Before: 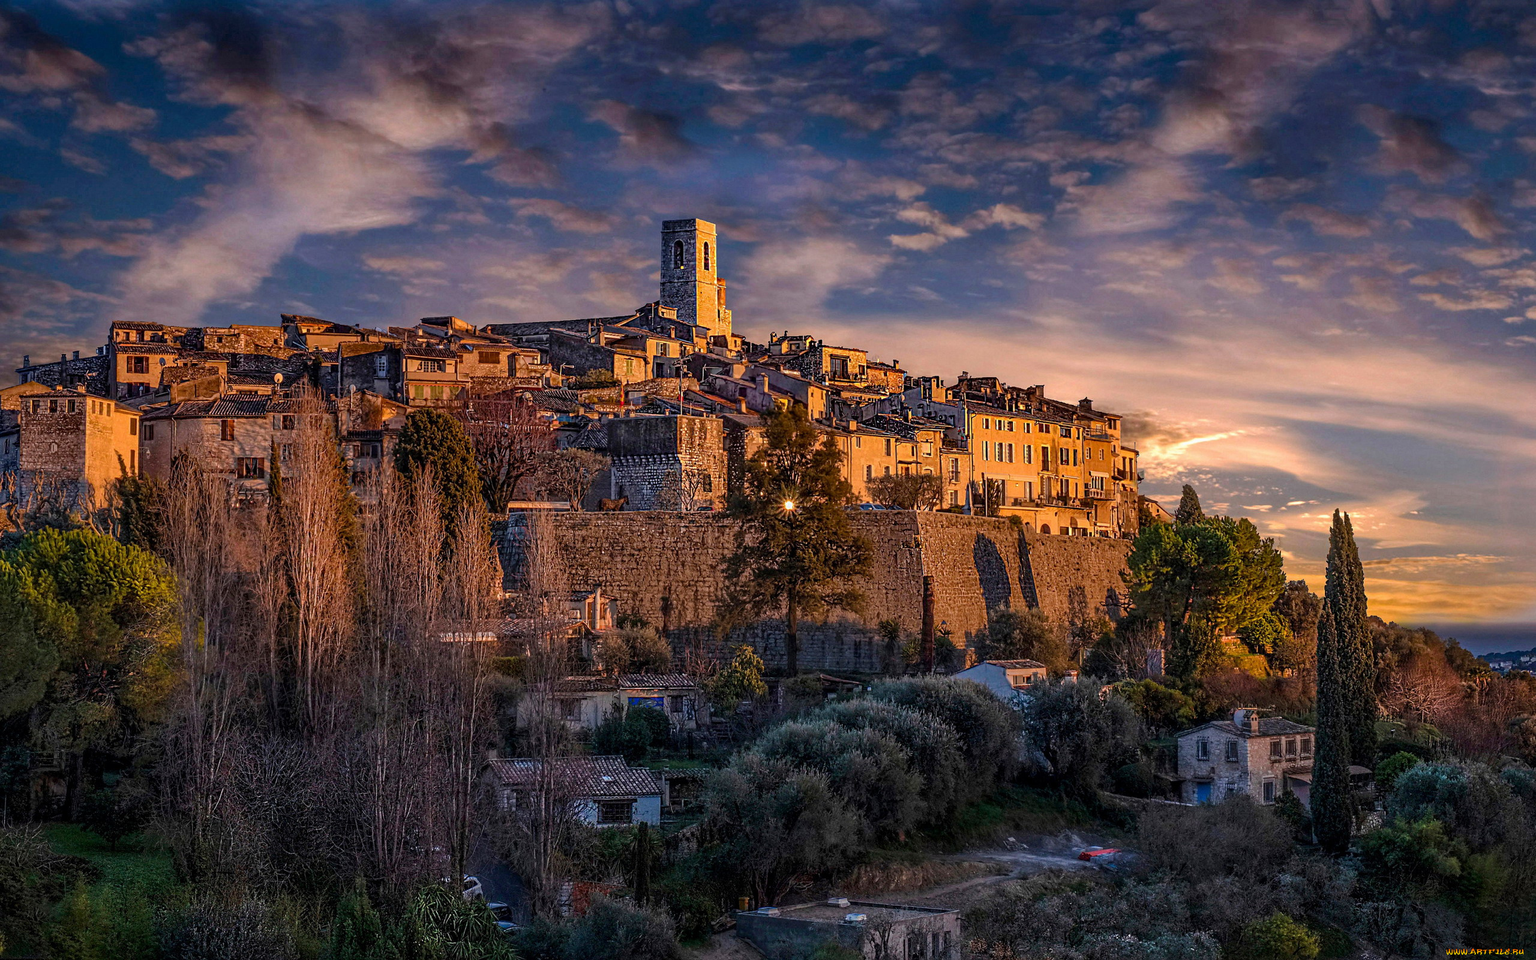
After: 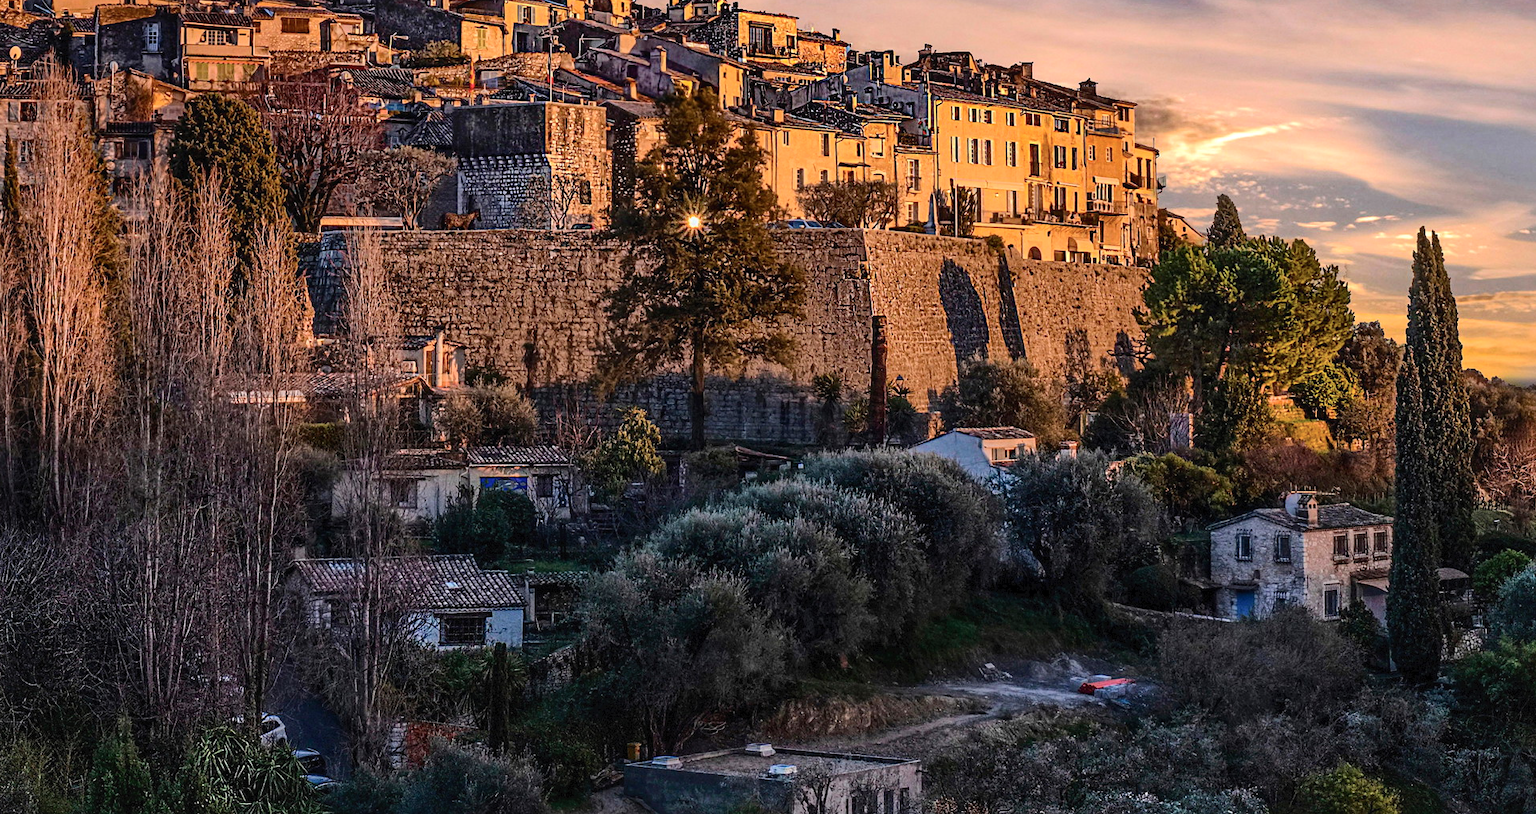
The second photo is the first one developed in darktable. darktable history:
crop and rotate: left 17.387%, top 35.265%, right 7.354%, bottom 0.884%
tone curve: curves: ch0 [(0, 0) (0.003, 0.039) (0.011, 0.041) (0.025, 0.048) (0.044, 0.065) (0.069, 0.084) (0.1, 0.104) (0.136, 0.137) (0.177, 0.19) (0.224, 0.245) (0.277, 0.32) (0.335, 0.409) (0.399, 0.496) (0.468, 0.58) (0.543, 0.656) (0.623, 0.733) (0.709, 0.796) (0.801, 0.852) (0.898, 0.93) (1, 1)], color space Lab, independent channels, preserve colors none
exposure: exposure -0.046 EV, compensate highlight preservation false
local contrast: mode bilateral grid, contrast 20, coarseness 50, detail 119%, midtone range 0.2
